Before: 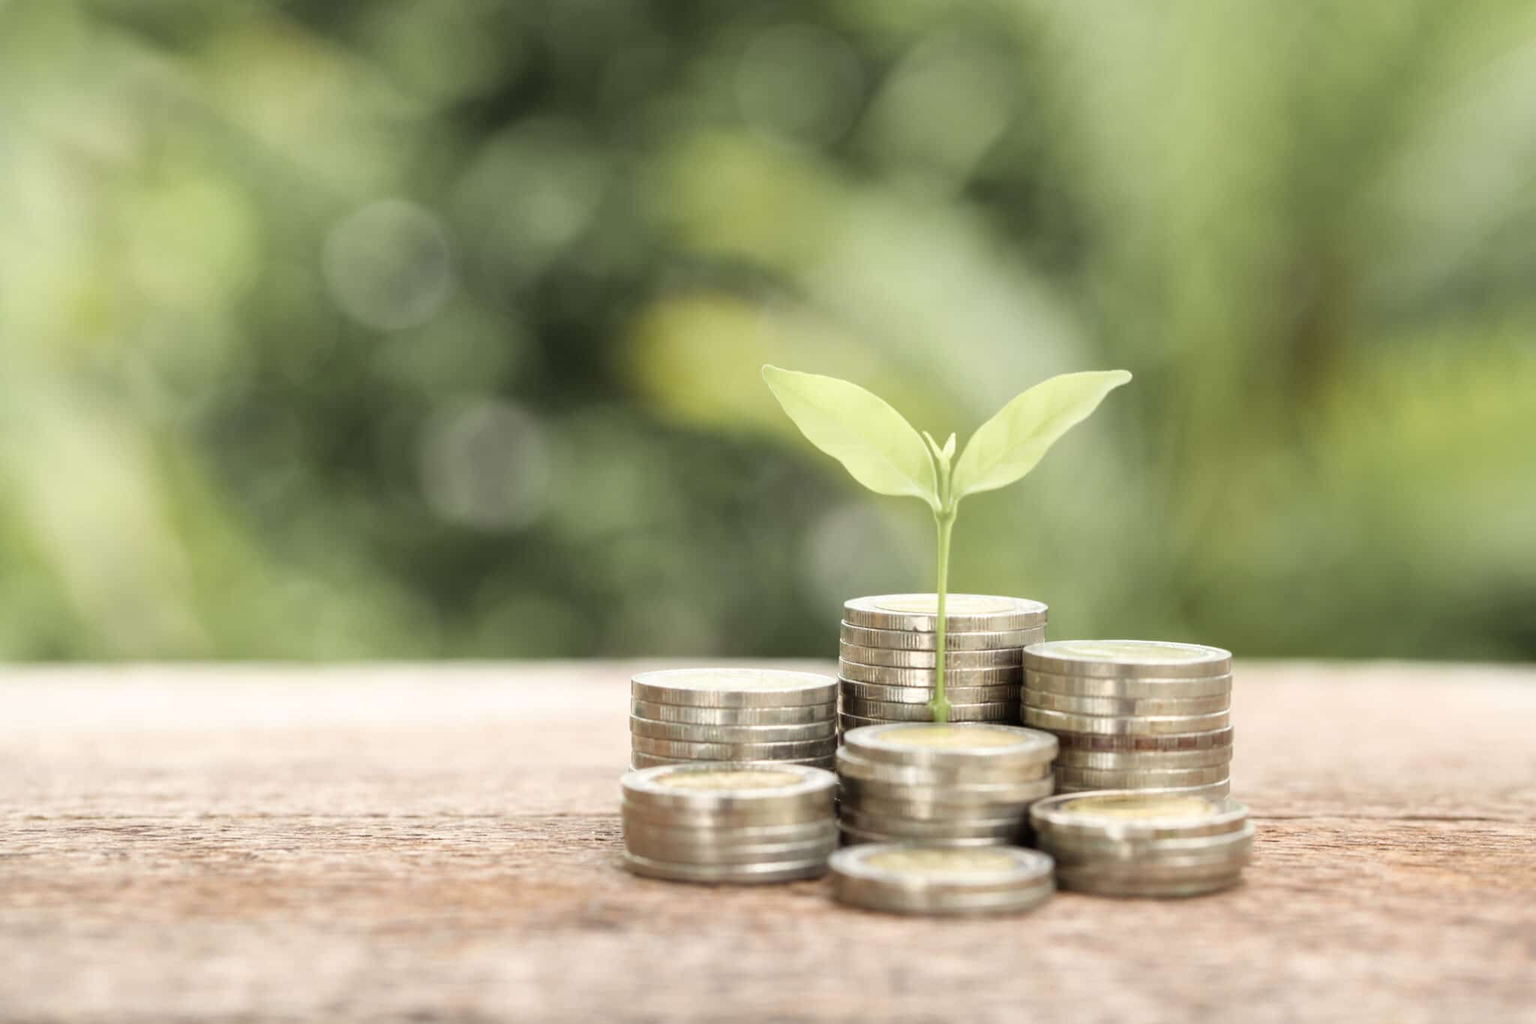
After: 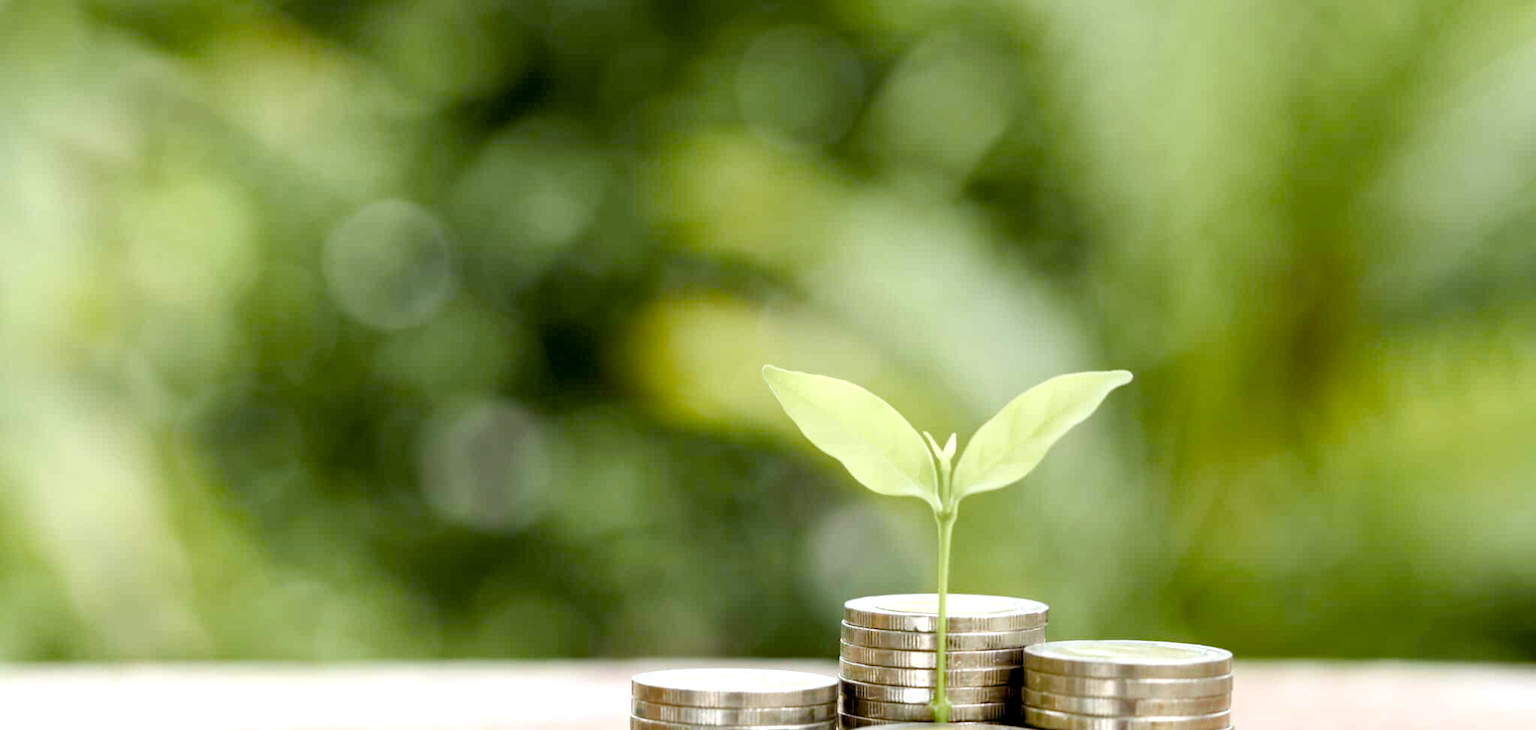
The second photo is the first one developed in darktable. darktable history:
haze removal: compatibility mode true, adaptive false
crop: bottom 28.576%
color balance rgb: shadows lift › luminance -9.41%, highlights gain › luminance 17.6%, global offset › luminance -1.45%, perceptual saturation grading › highlights -17.77%, perceptual saturation grading › mid-tones 33.1%, perceptual saturation grading › shadows 50.52%, global vibrance 24.22%
white balance: red 0.976, blue 1.04
